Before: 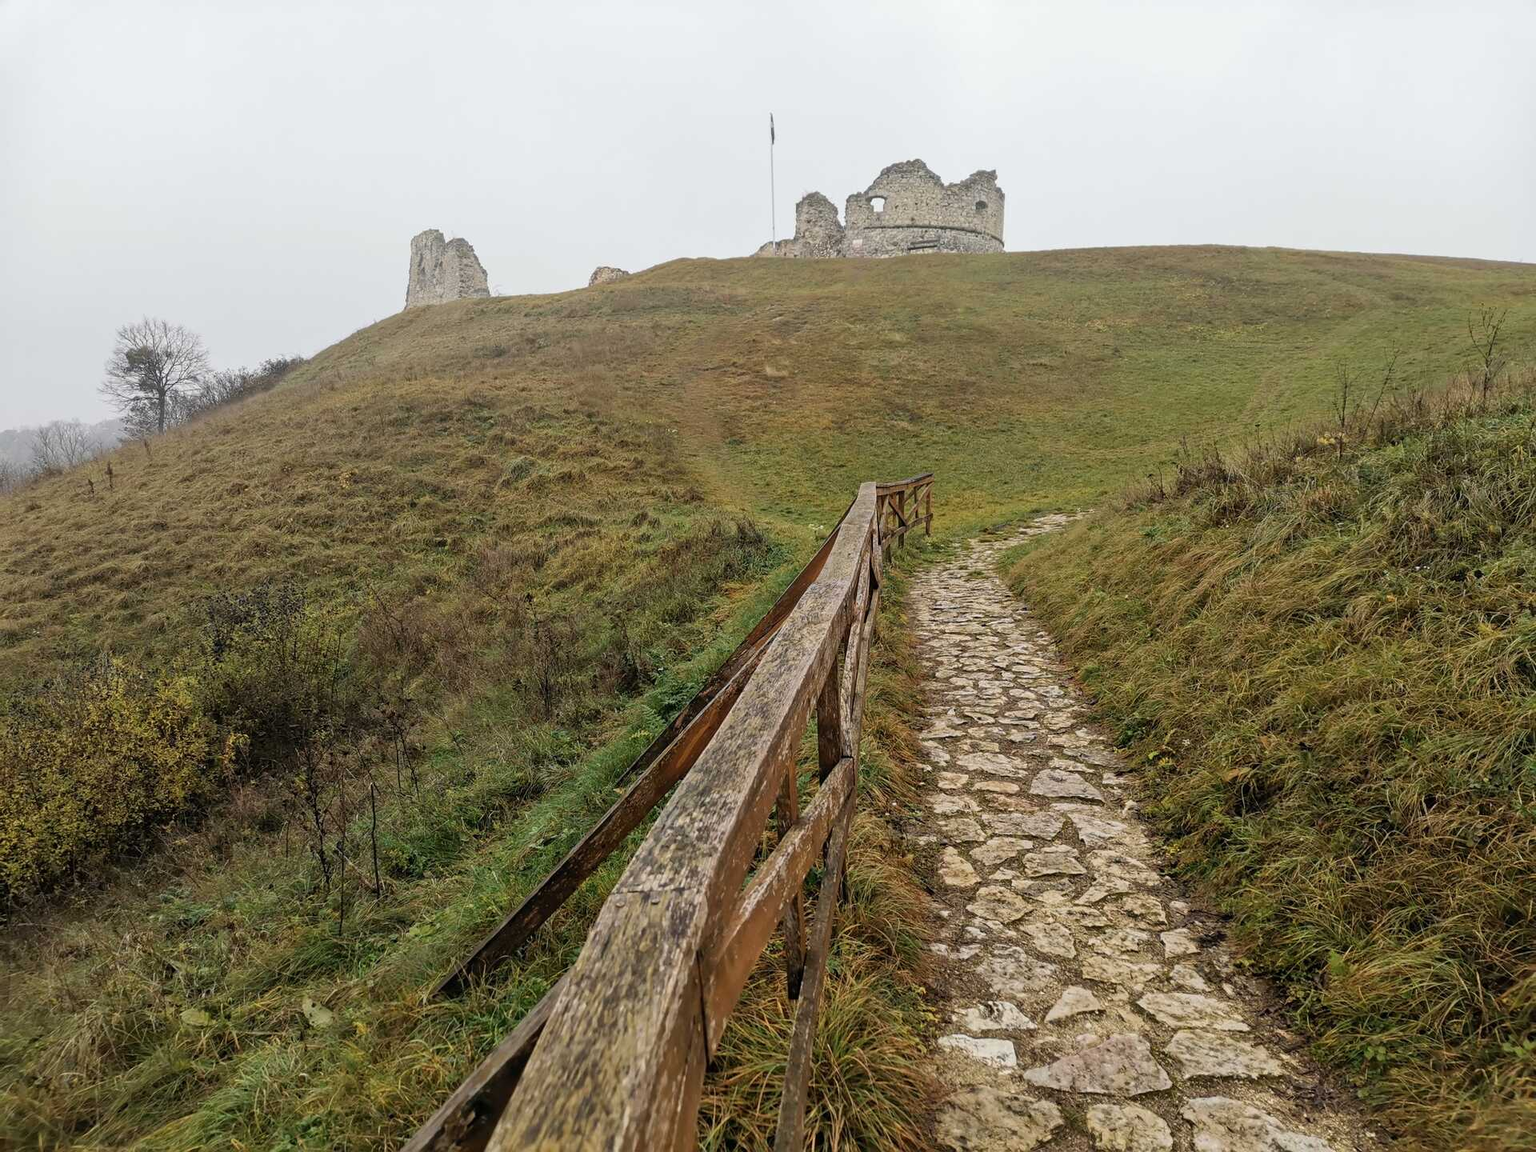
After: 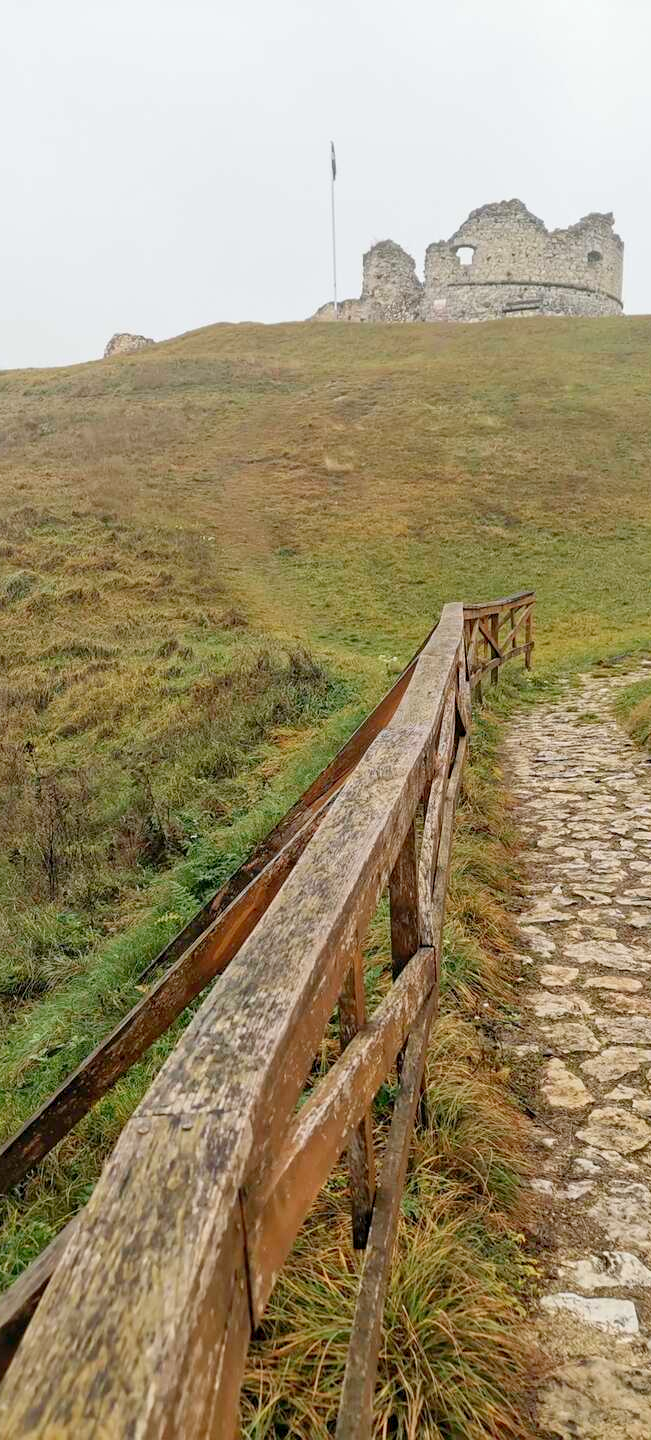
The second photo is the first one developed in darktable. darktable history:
crop: left 32.945%, right 33.135%
levels: black 0.025%, levels [0, 0.445, 1]
exposure: black level correction 0.001, compensate exposure bias true, compensate highlight preservation false
